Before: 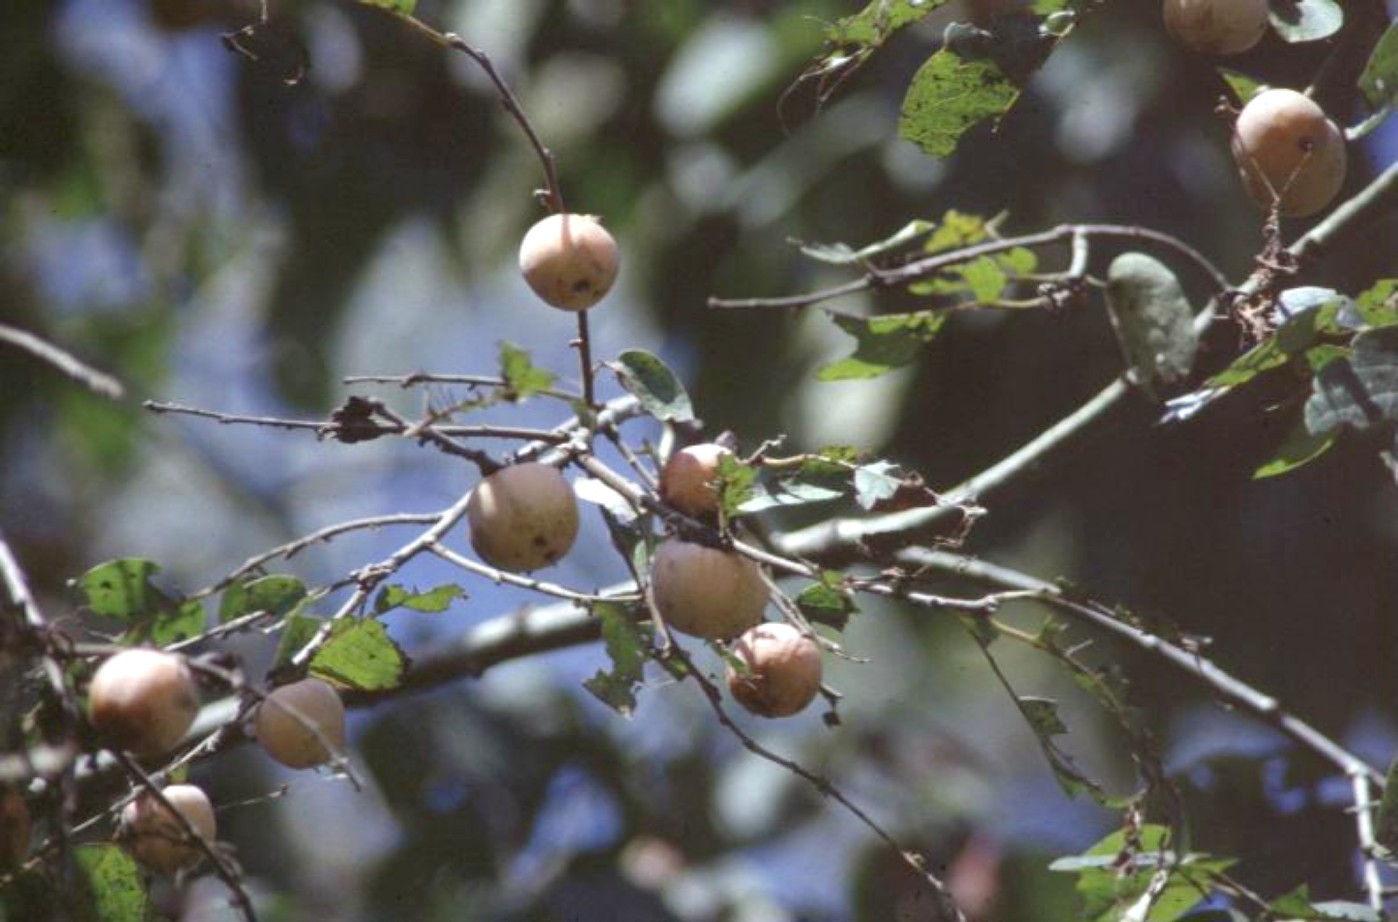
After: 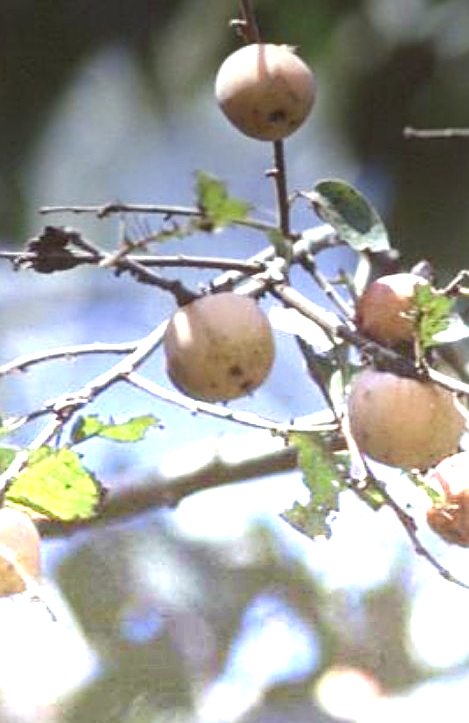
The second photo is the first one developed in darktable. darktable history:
crop and rotate: left 21.77%, top 18.528%, right 44.676%, bottom 2.997%
sharpen: on, module defaults
graduated density: density -3.9 EV
tone equalizer: on, module defaults
